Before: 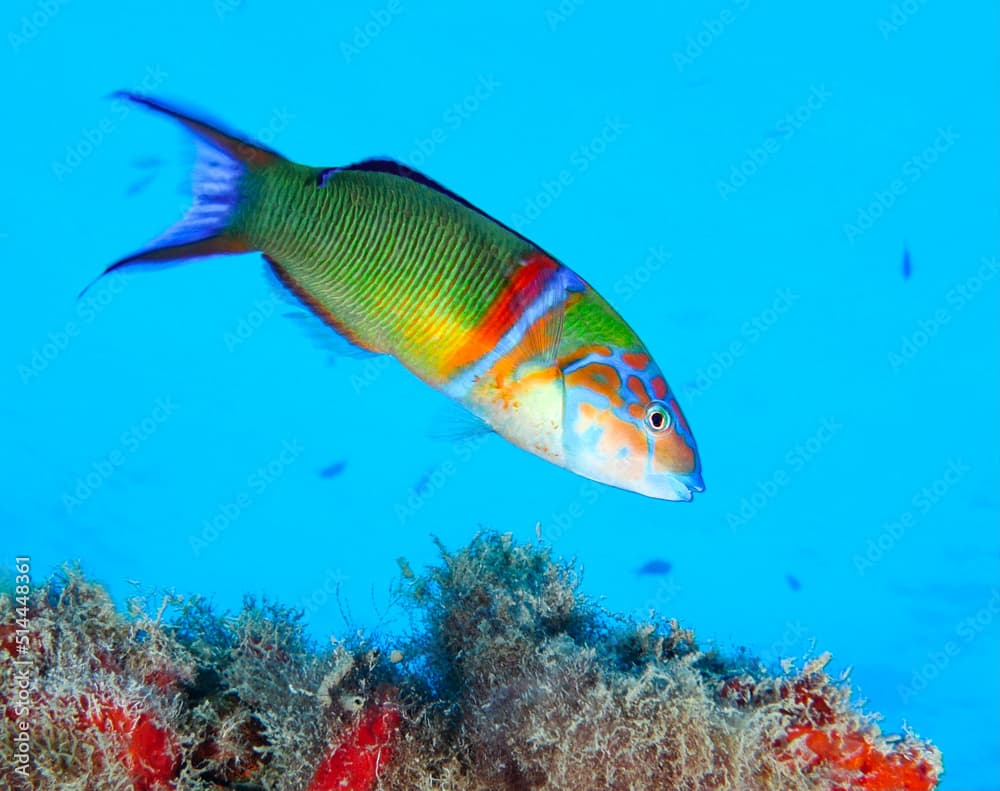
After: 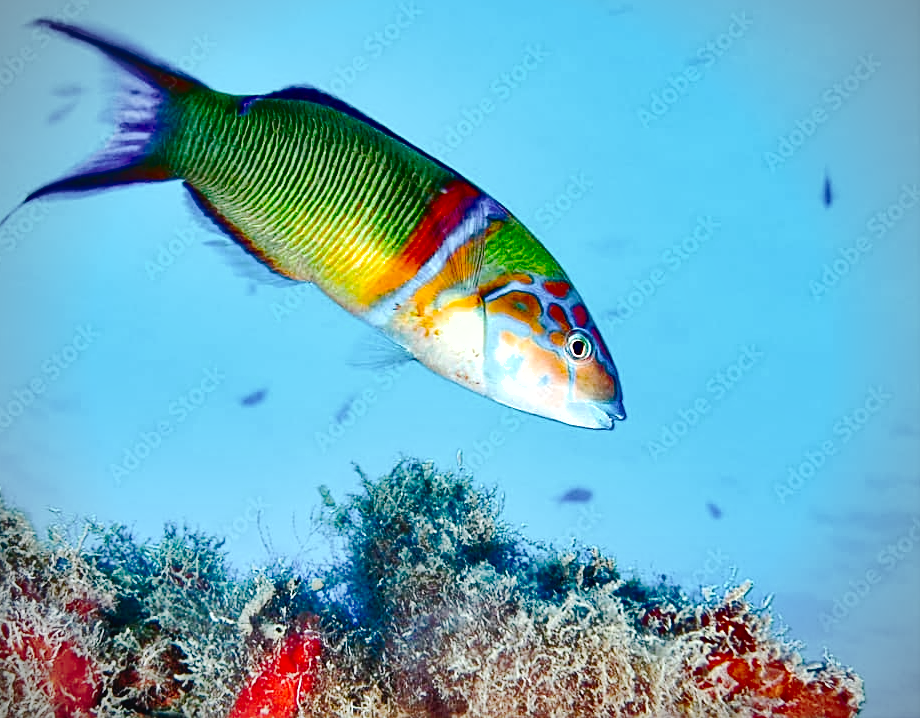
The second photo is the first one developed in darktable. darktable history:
vignetting: brightness -0.472
crop and rotate: left 7.943%, top 9.222%
shadows and highlights: shadows 80.32, white point adjustment -8.97, highlights -61.51, soften with gaussian
tone curve: curves: ch0 [(0, 0.039) (0.113, 0.081) (0.204, 0.204) (0.498, 0.608) (0.709, 0.819) (0.984, 0.961)]; ch1 [(0, 0) (0.172, 0.123) (0.317, 0.272) (0.414, 0.382) (0.476, 0.479) (0.505, 0.501) (0.528, 0.54) (0.618, 0.647) (0.709, 0.764) (1, 1)]; ch2 [(0, 0) (0.411, 0.424) (0.492, 0.502) (0.521, 0.513) (0.537, 0.57) (0.686, 0.638) (1, 1)], preserve colors none
exposure: black level correction 0, exposure 1.475 EV, compensate highlight preservation false
sharpen: on, module defaults
